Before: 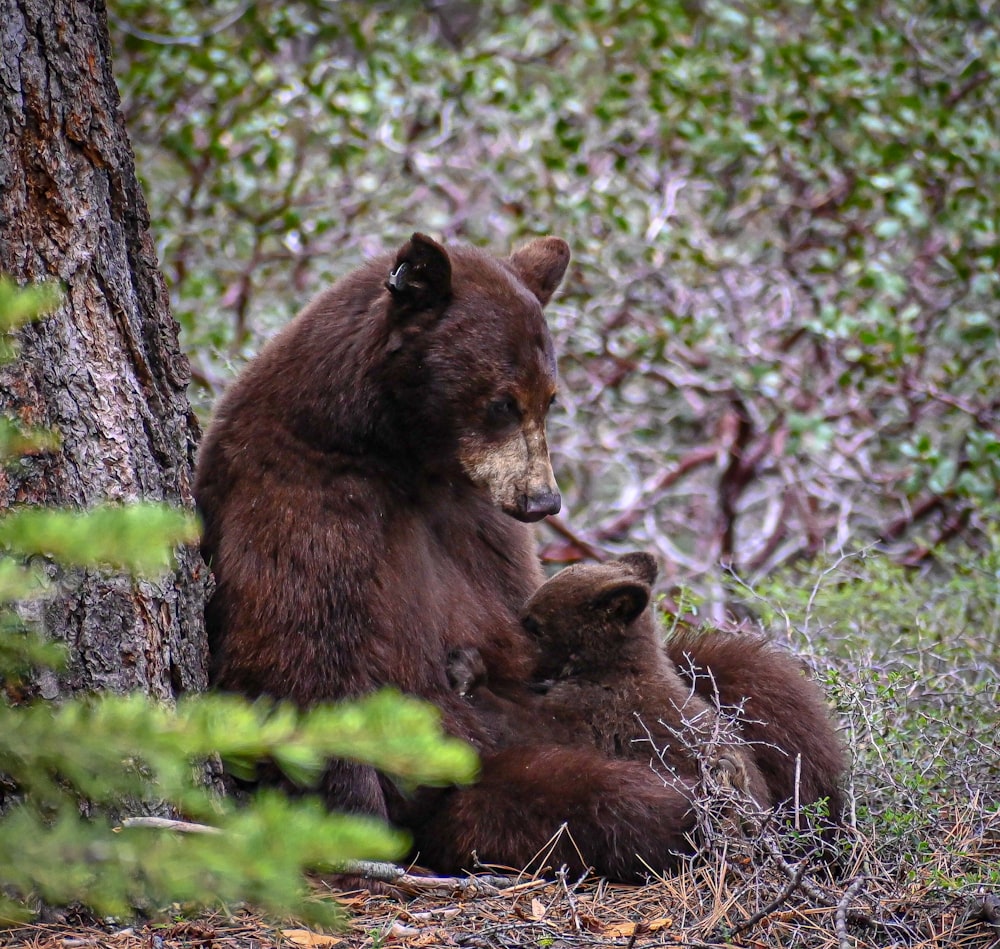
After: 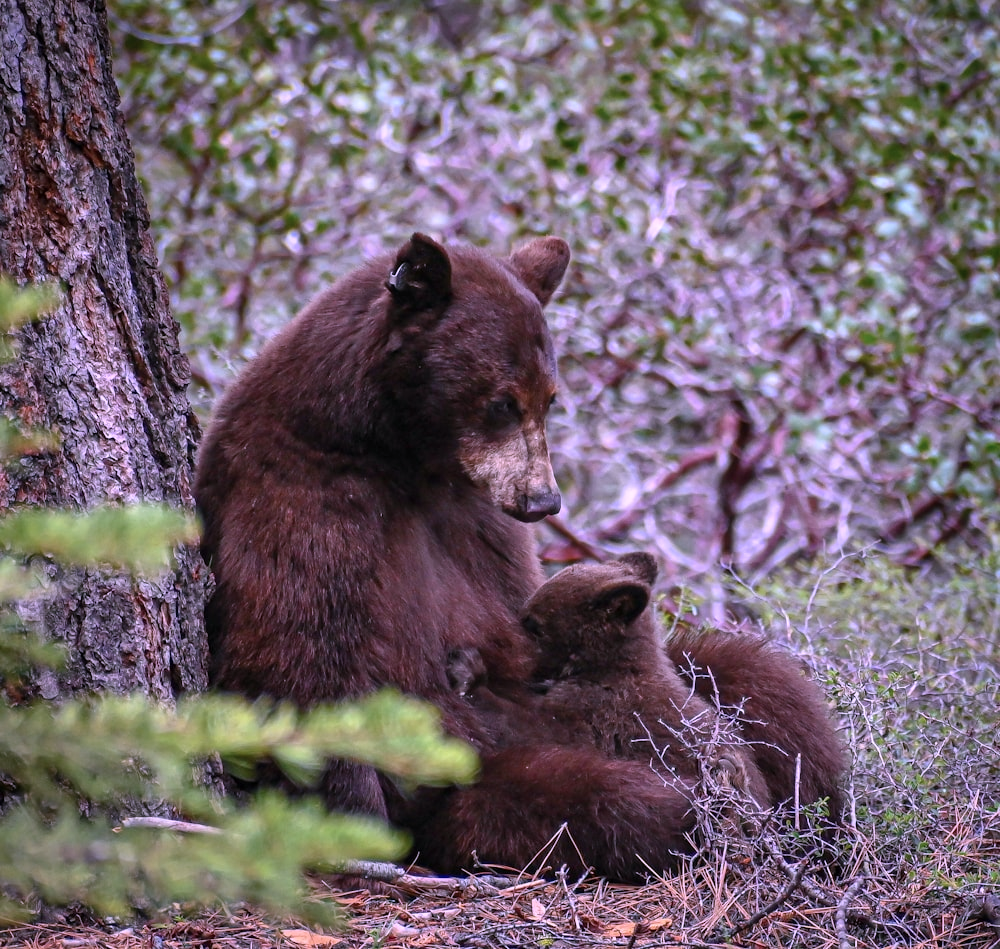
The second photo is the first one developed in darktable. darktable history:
color correction: highlights a* 15.19, highlights b* -25.03
